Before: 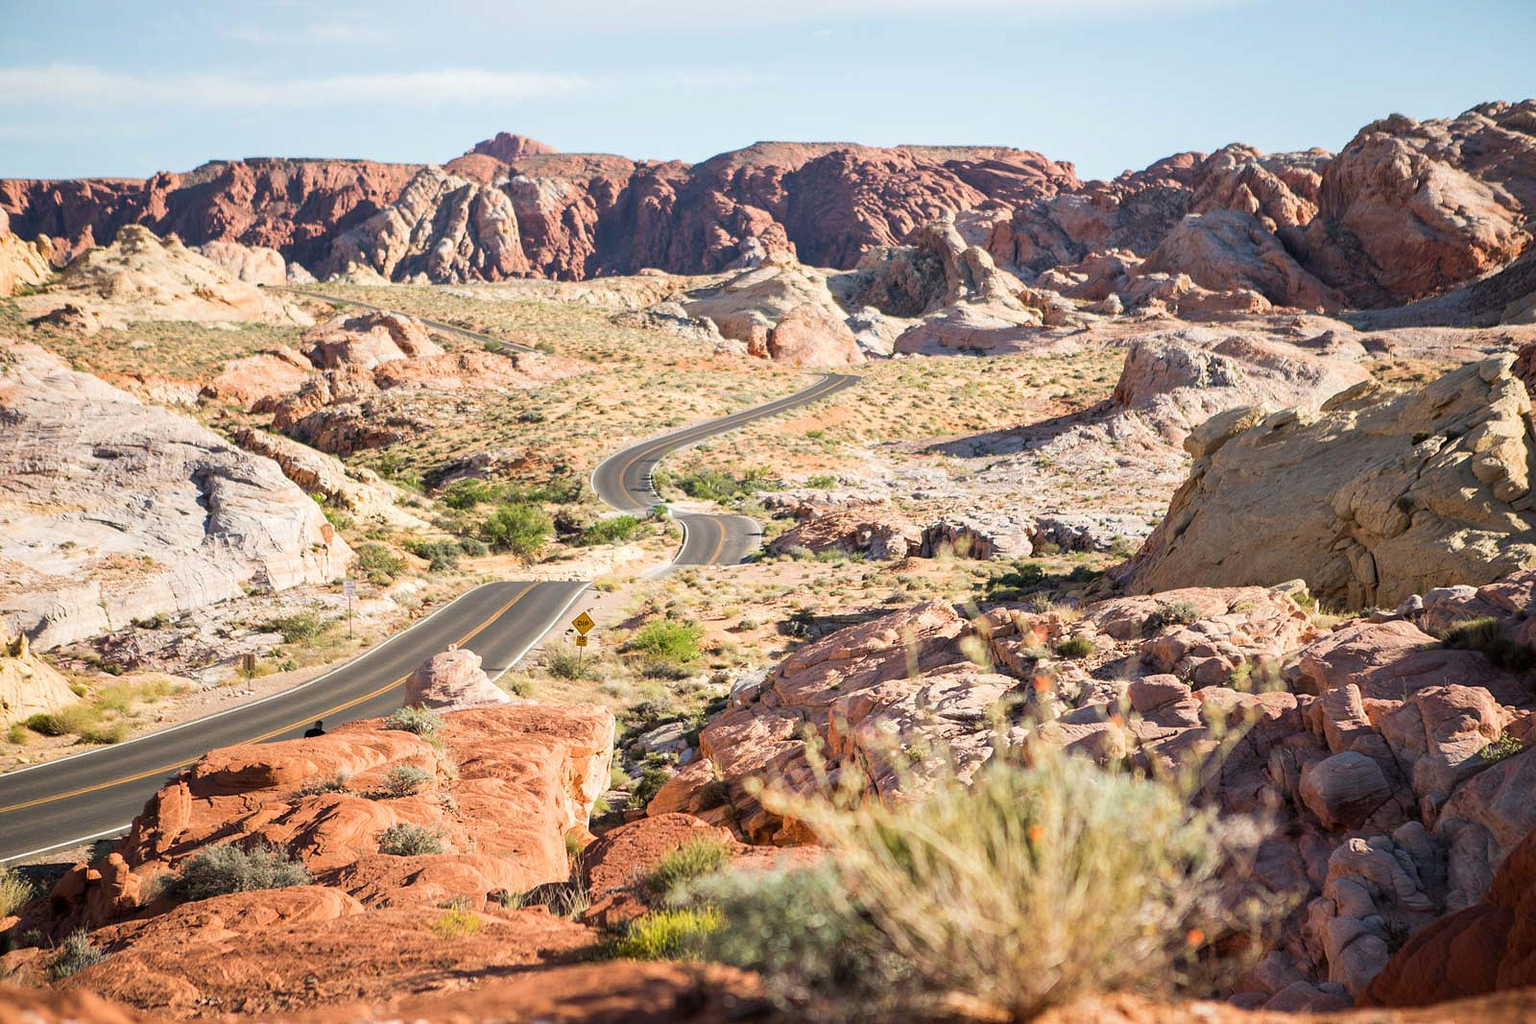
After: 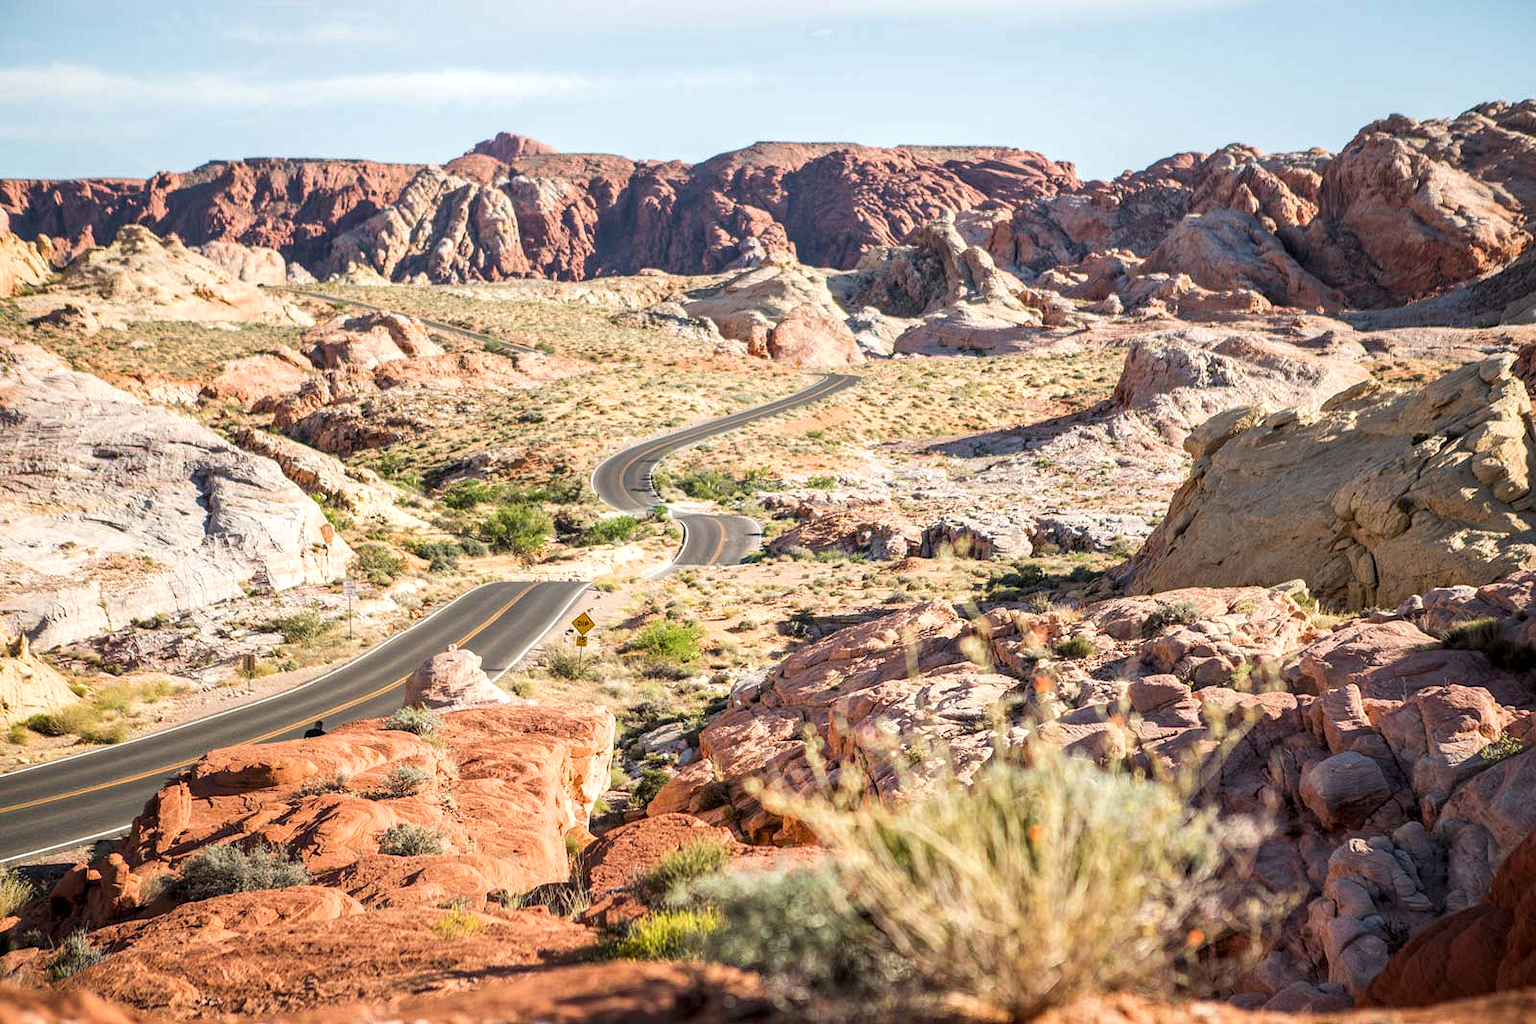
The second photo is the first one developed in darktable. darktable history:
exposure: exposure 0.127 EV, compensate highlight preservation false
local contrast: on, module defaults
